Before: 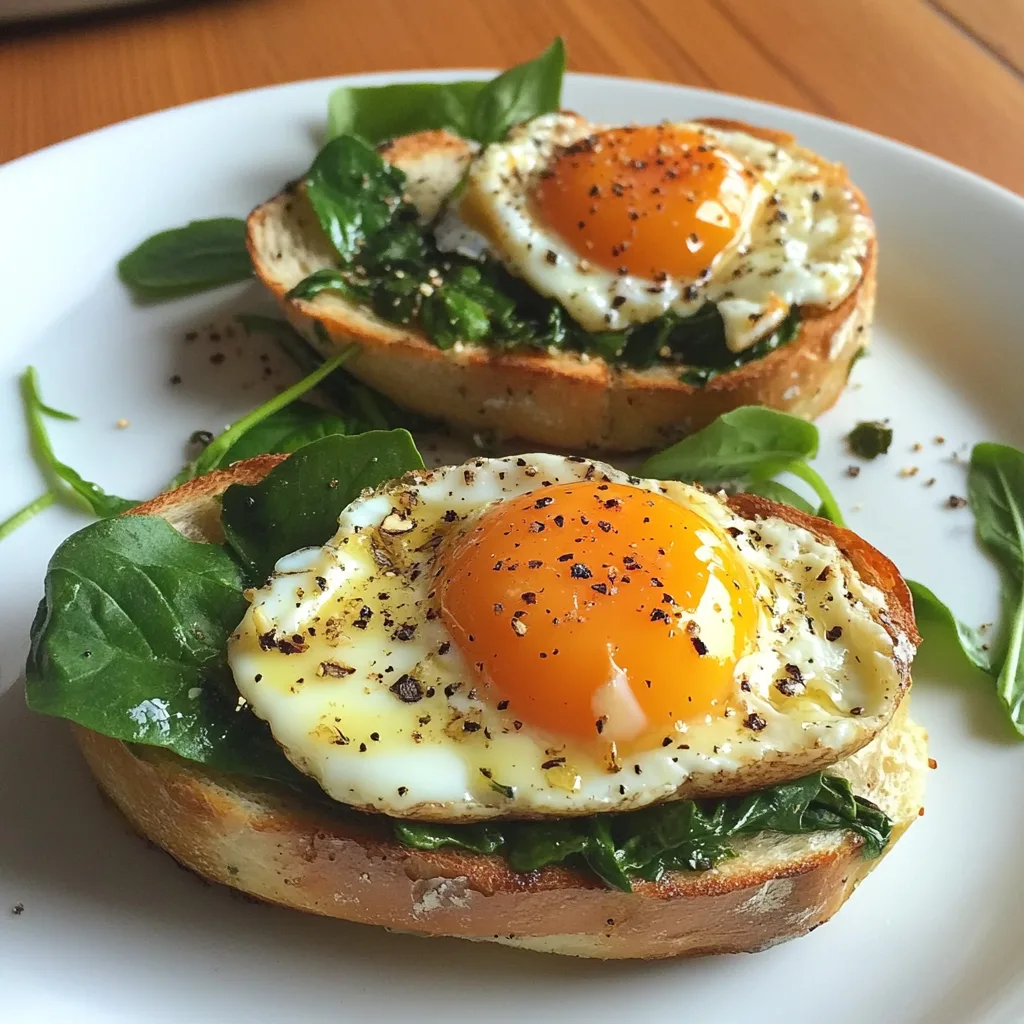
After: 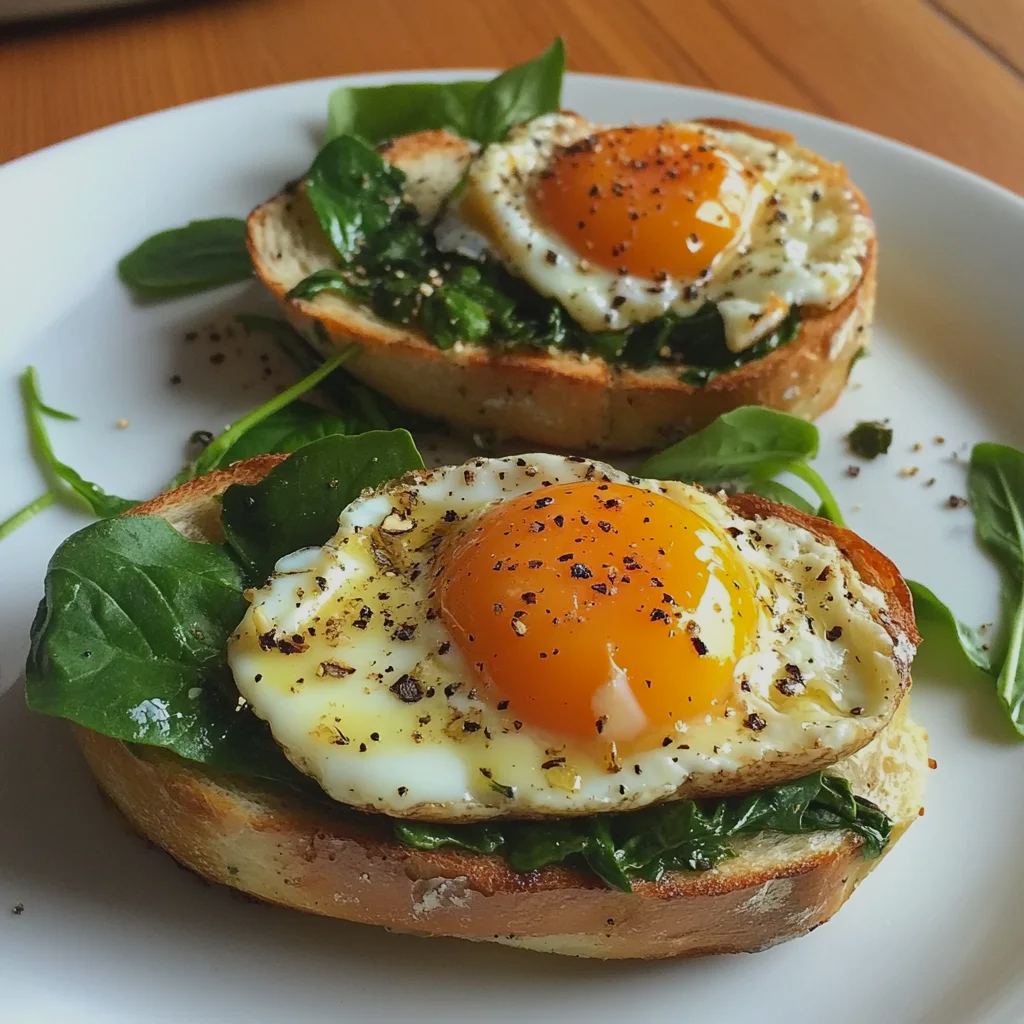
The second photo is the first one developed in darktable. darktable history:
exposure: exposure -0.414 EV, compensate exposure bias true, compensate highlight preservation false
contrast brightness saturation: contrast -0.024, brightness -0.01, saturation 0.029
